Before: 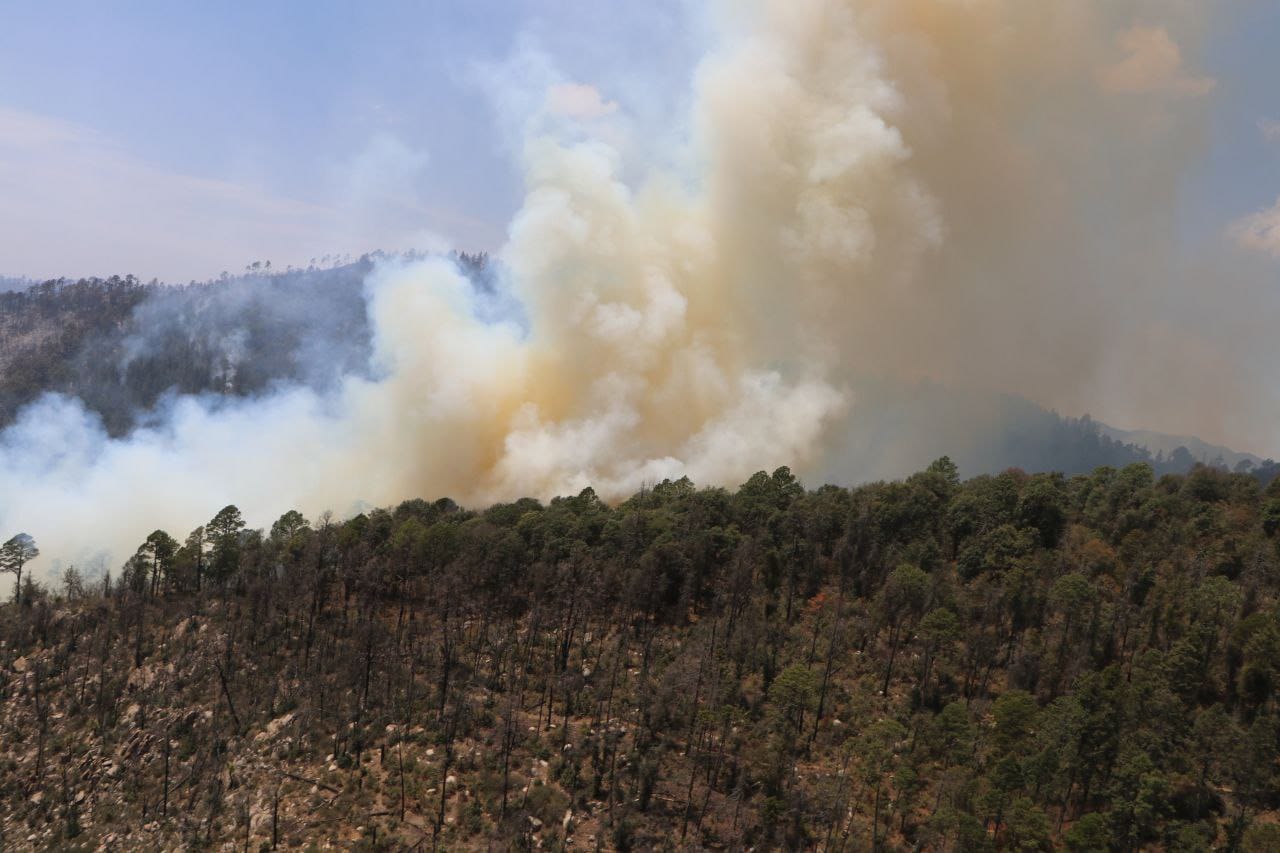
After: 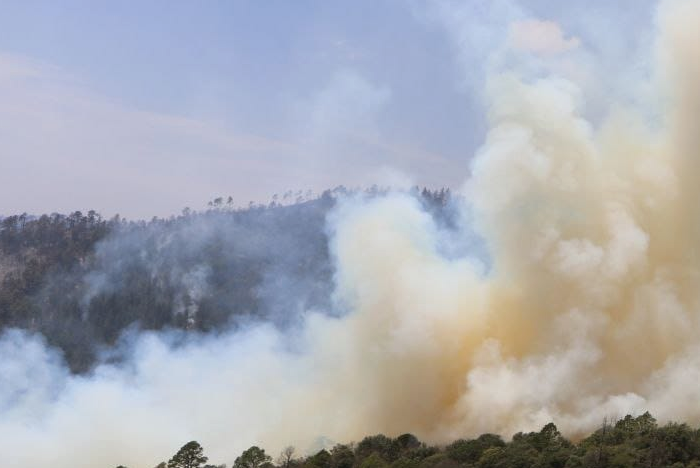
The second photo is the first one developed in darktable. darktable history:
crop and rotate: left 3.047%, top 7.509%, right 42.236%, bottom 37.598%
base curve: curves: ch0 [(0, 0) (0.303, 0.277) (1, 1)]
